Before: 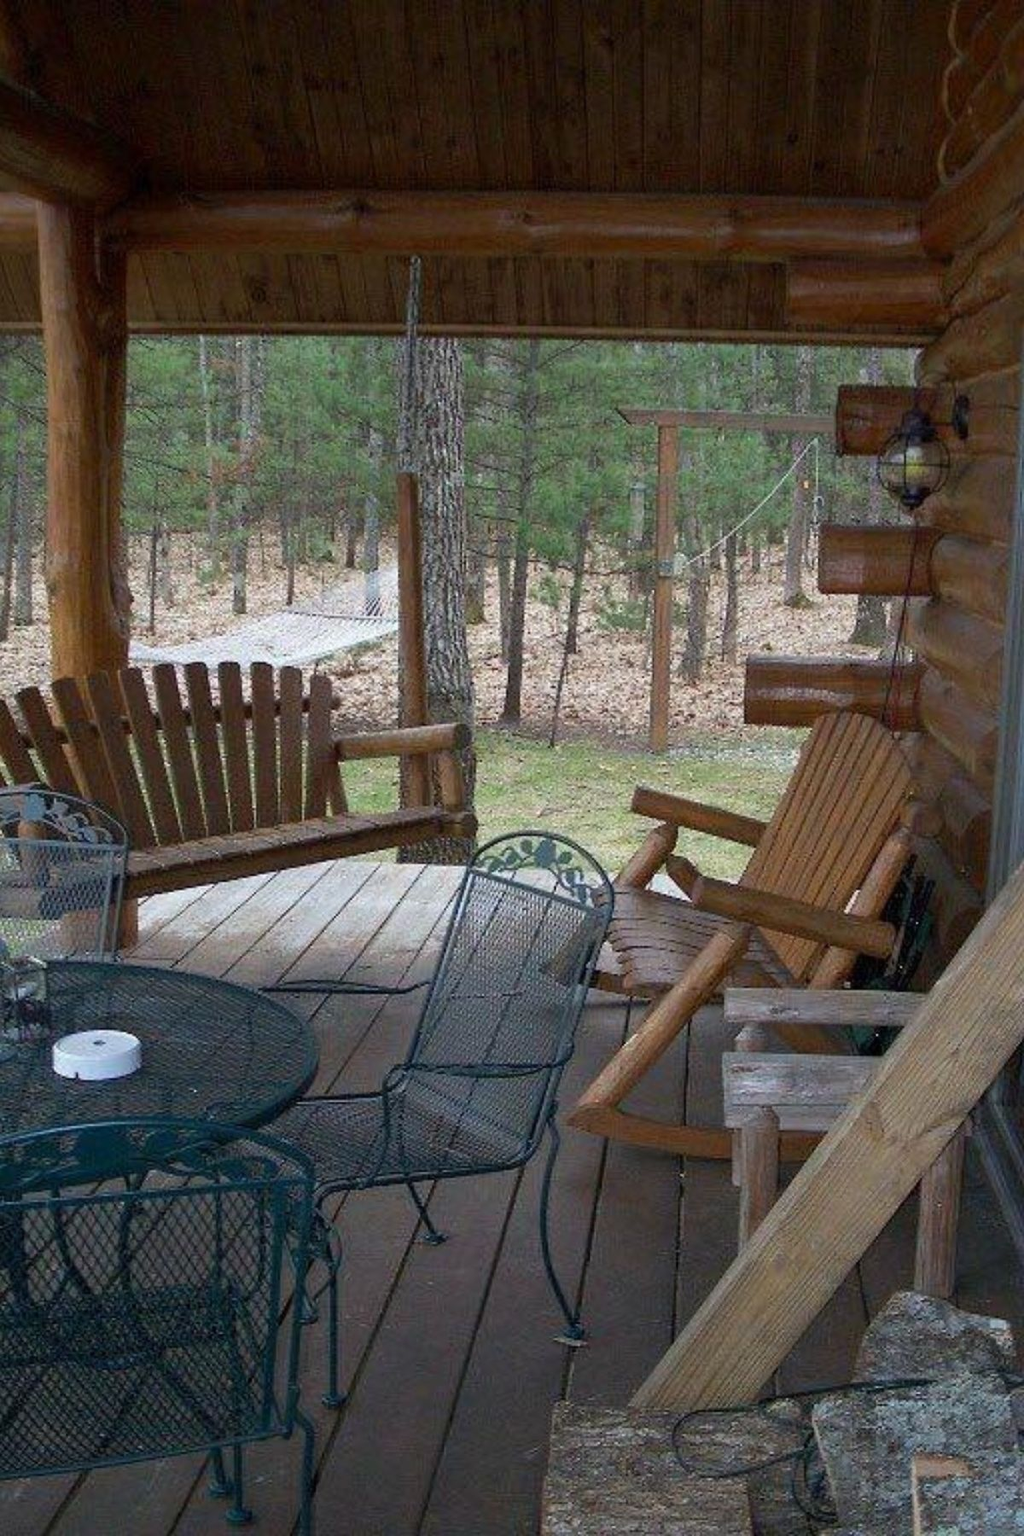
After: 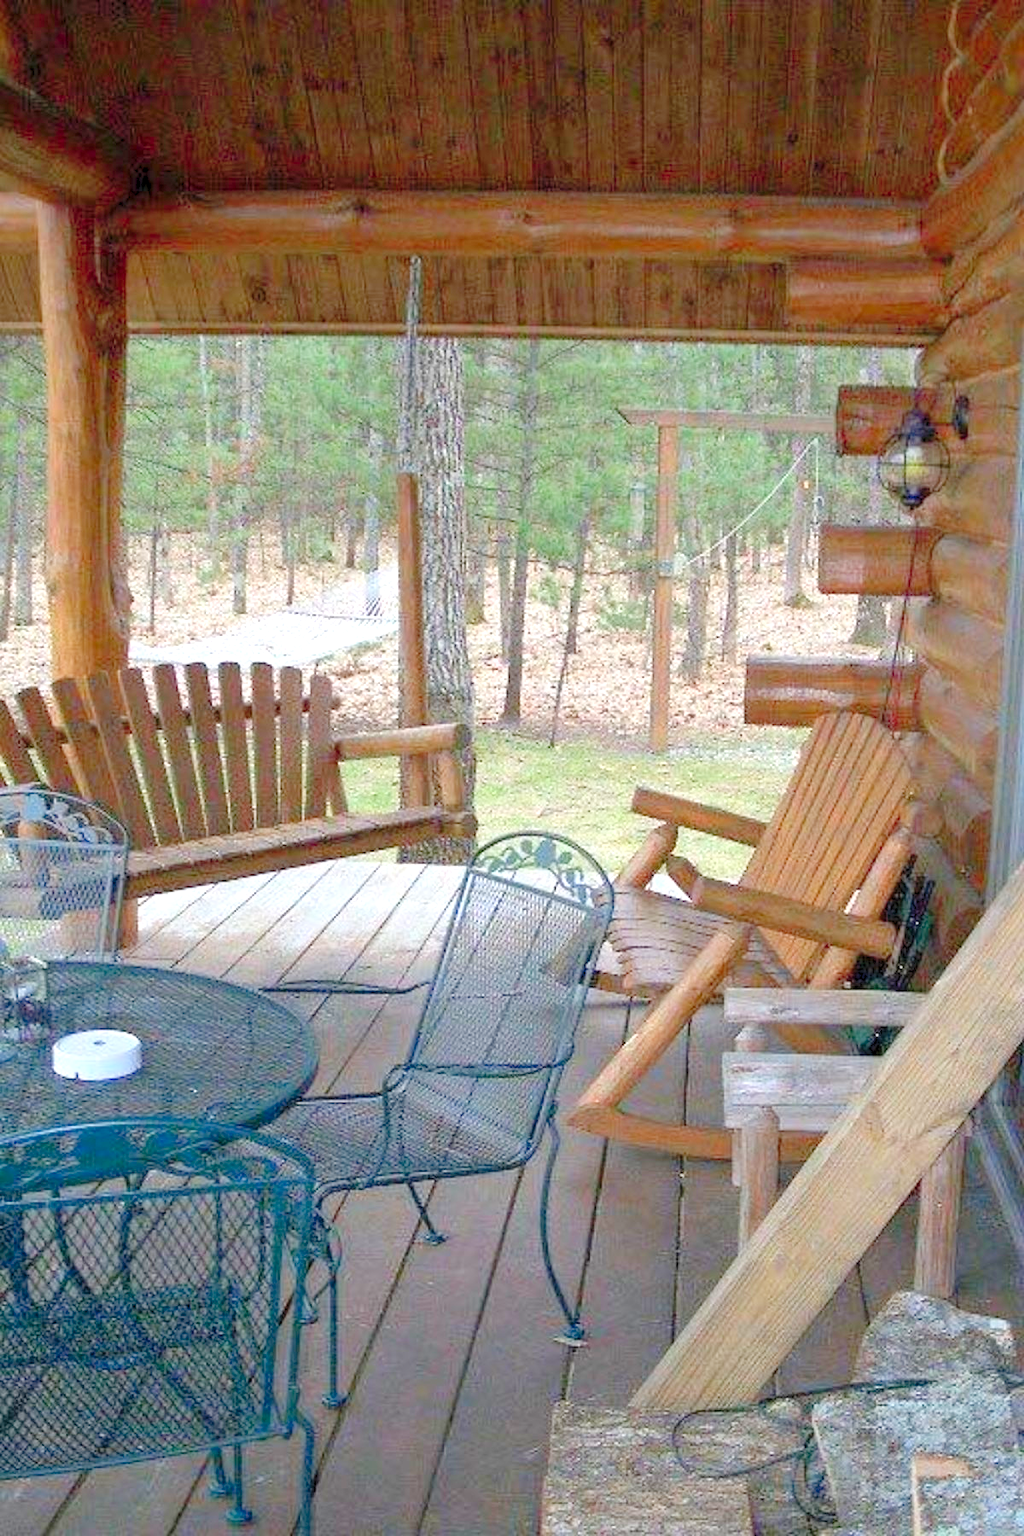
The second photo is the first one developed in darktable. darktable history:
base curve: curves: ch0 [(0, 0) (0.472, 0.508) (1, 1)]
levels: levels [0.008, 0.318, 0.836]
color contrast: green-magenta contrast 0.84, blue-yellow contrast 0.86
